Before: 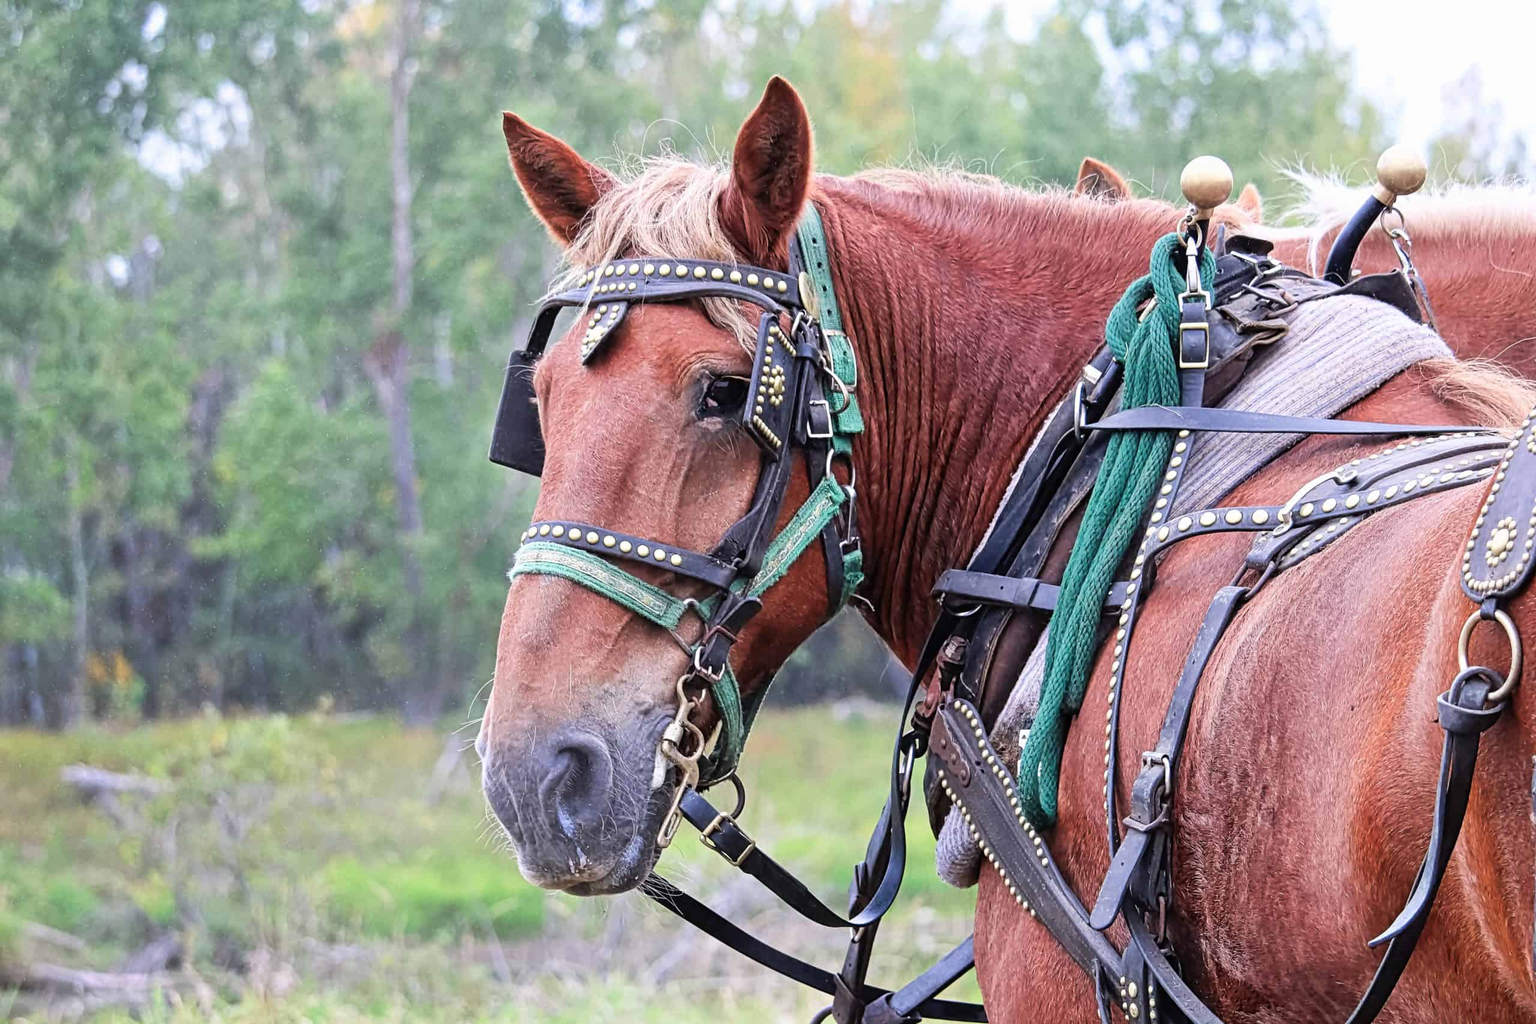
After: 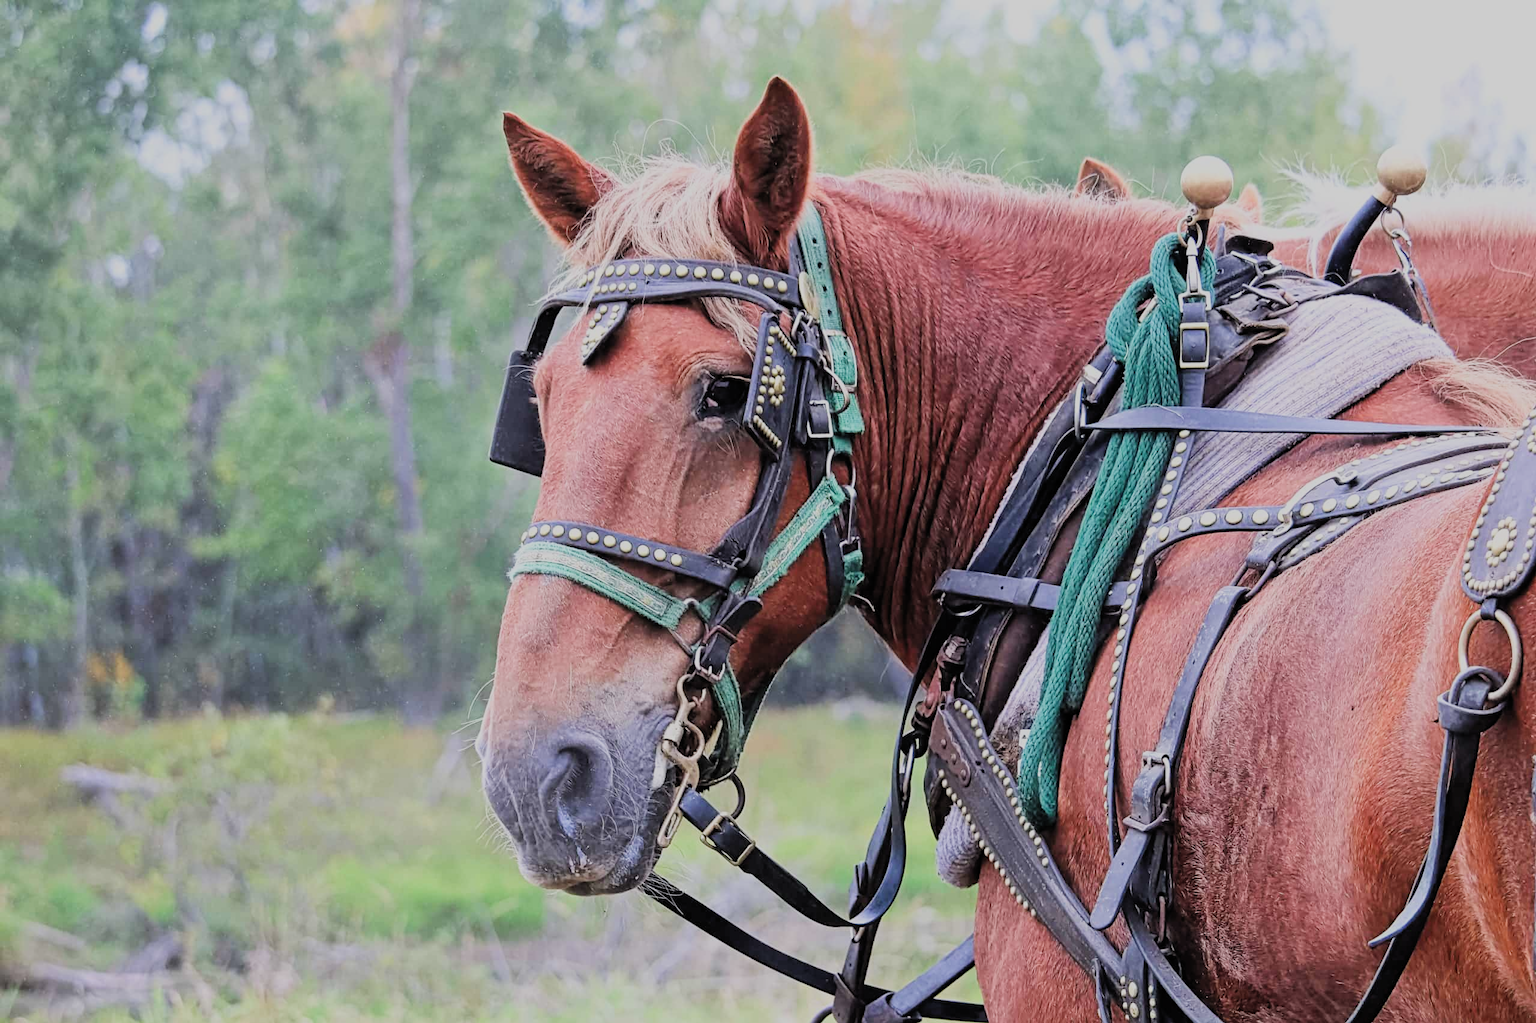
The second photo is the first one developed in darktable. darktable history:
filmic rgb: black relative exposure -7.65 EV, white relative exposure 4.56 EV, threshold 5.94 EV, hardness 3.61, color science v5 (2021), iterations of high-quality reconstruction 10, contrast in shadows safe, contrast in highlights safe, enable highlight reconstruction true
